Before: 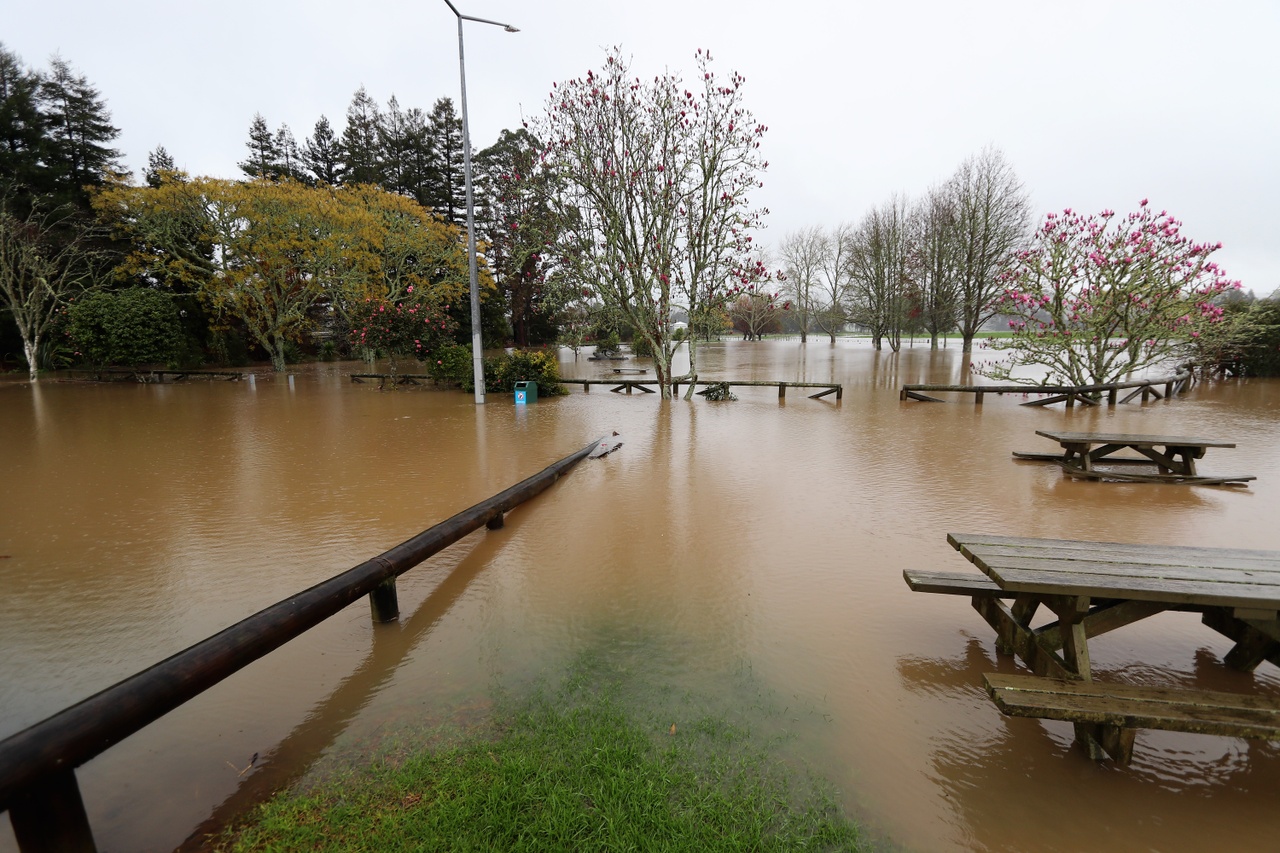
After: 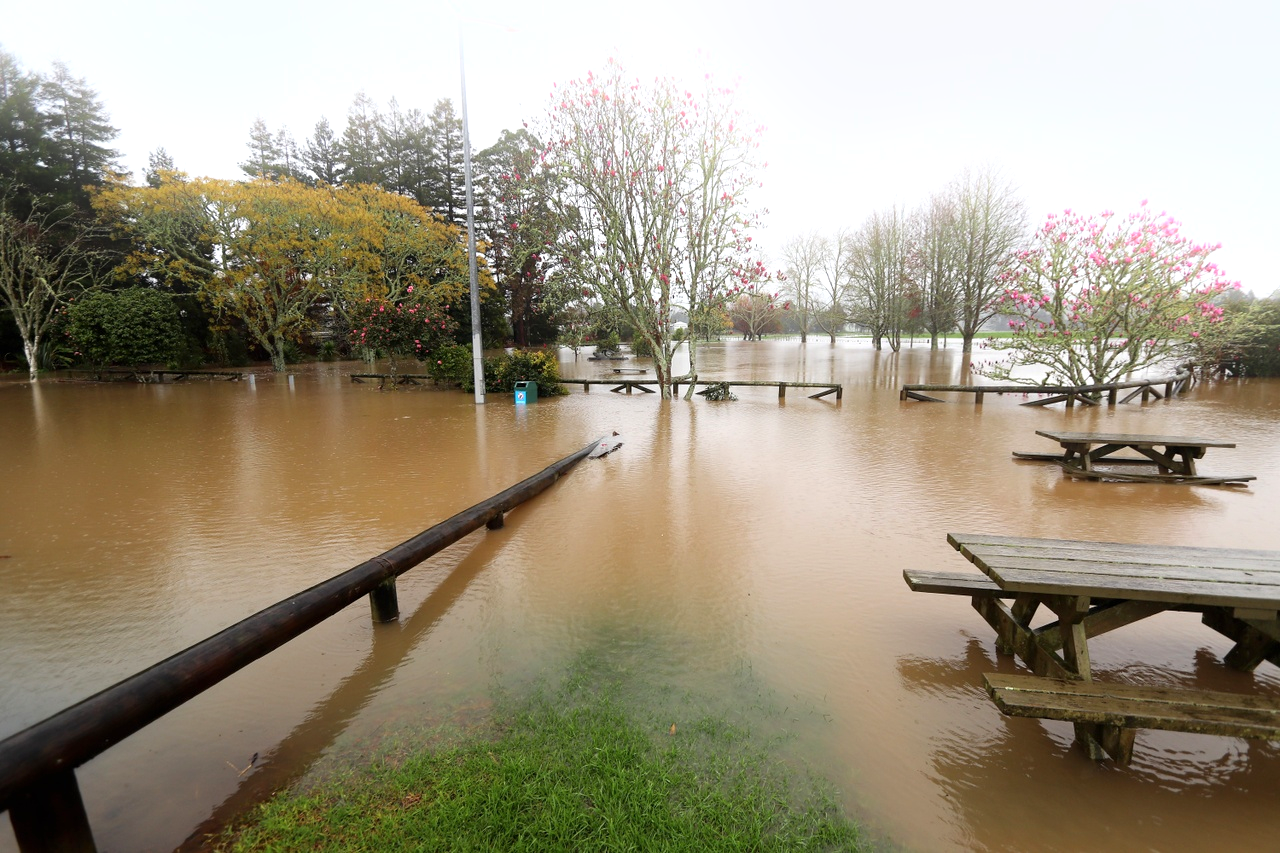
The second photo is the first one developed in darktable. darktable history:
bloom: size 15%, threshold 97%, strength 7%
exposure: black level correction 0.001, exposure 0.5 EV, compensate exposure bias true, compensate highlight preservation false
